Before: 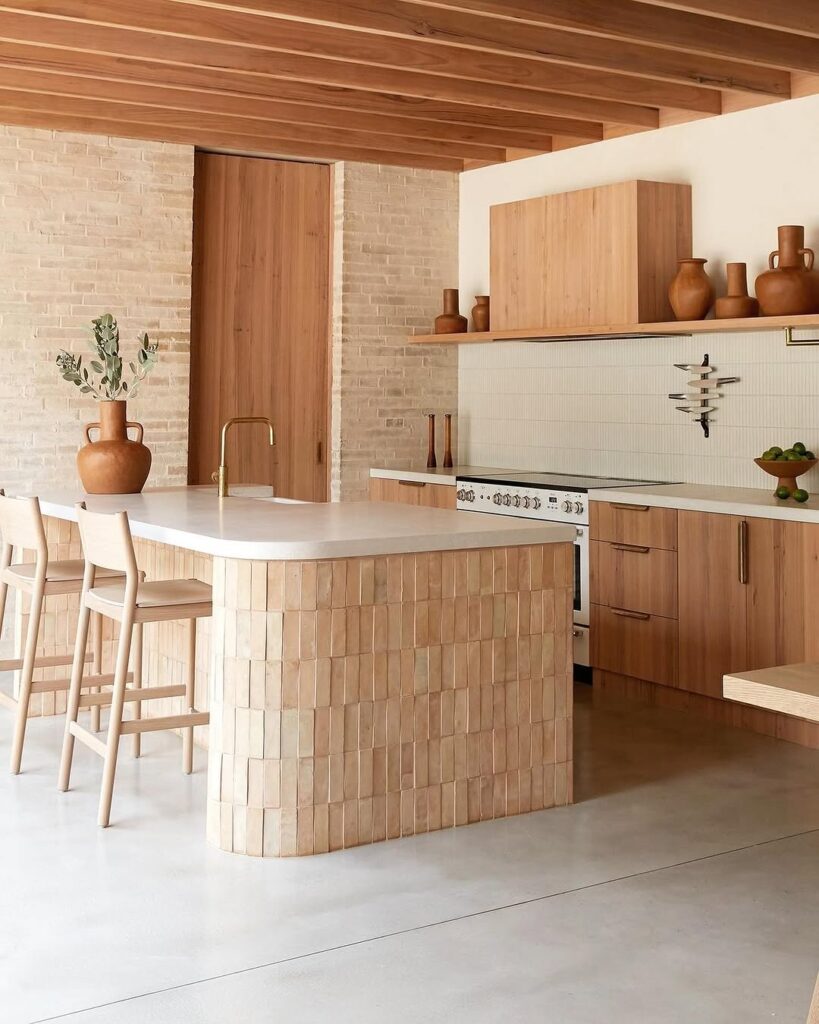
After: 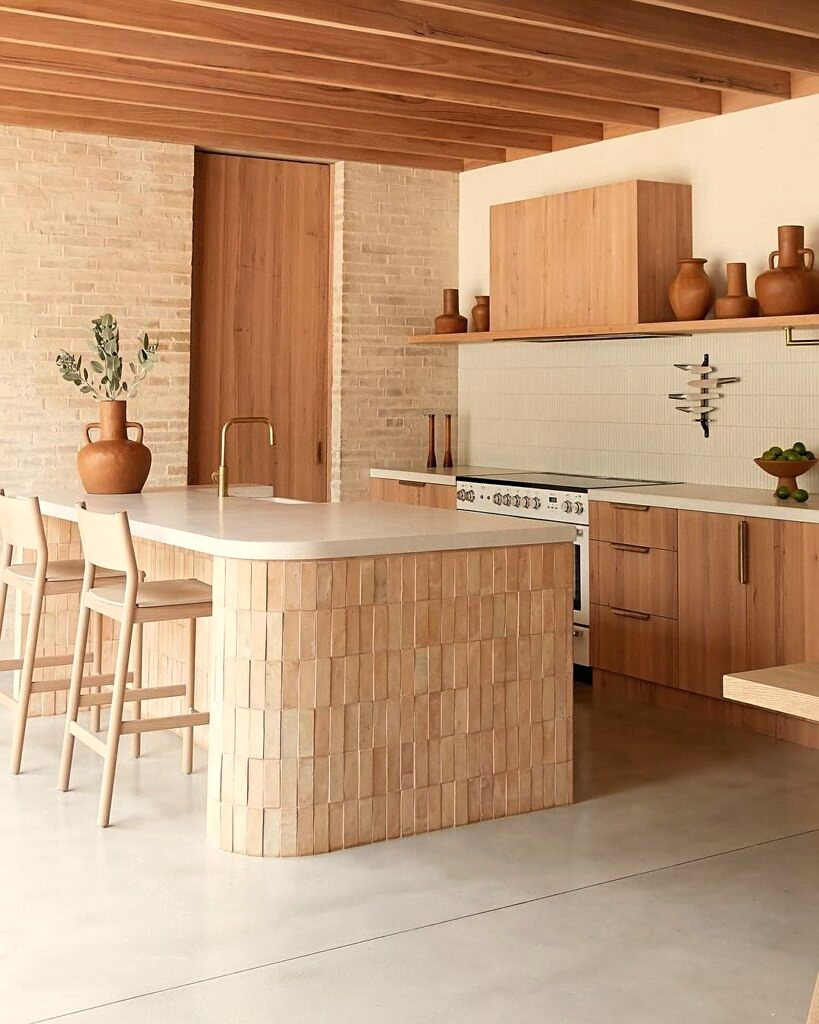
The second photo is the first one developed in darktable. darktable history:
white balance: red 1.045, blue 0.932
sharpen: amount 0.2
